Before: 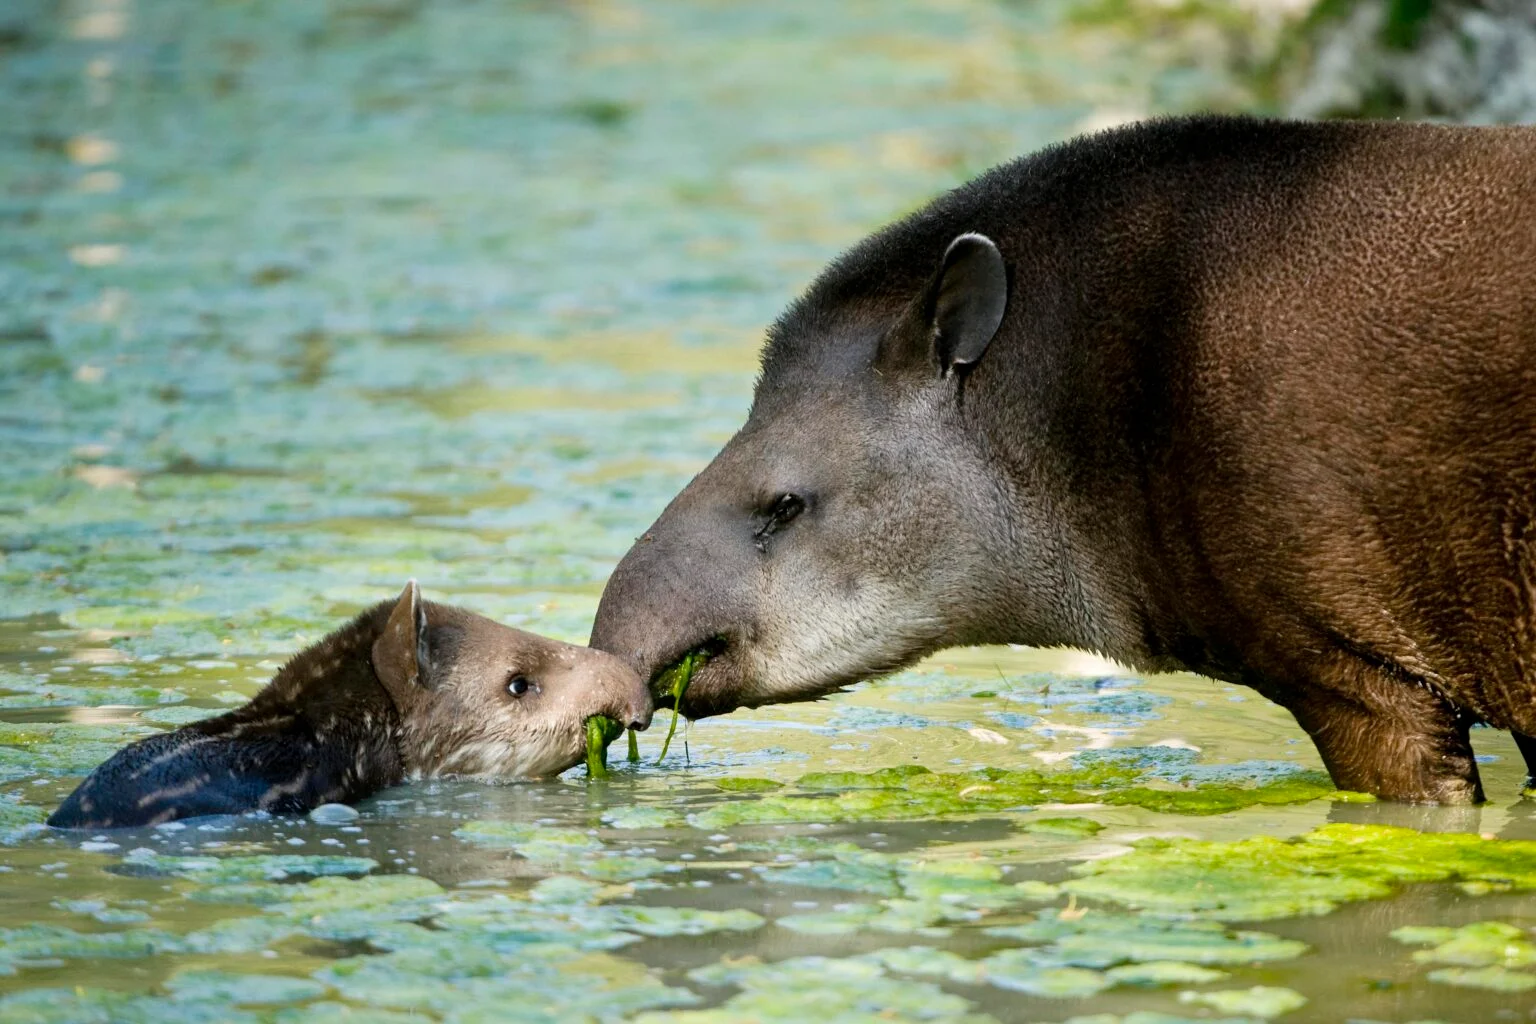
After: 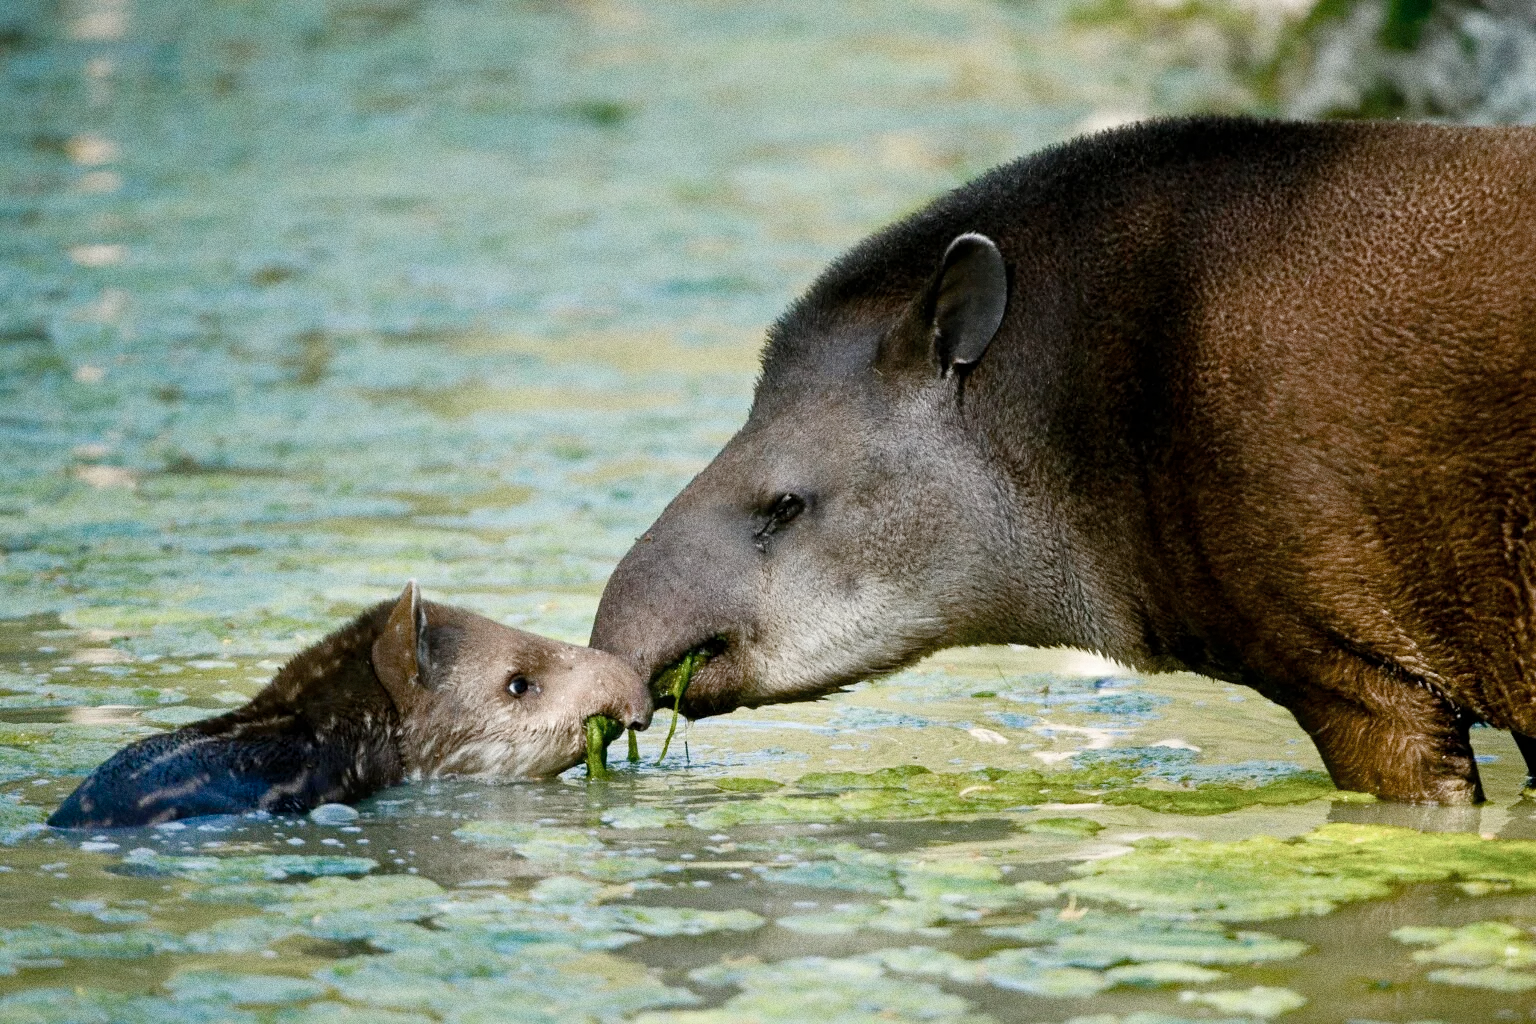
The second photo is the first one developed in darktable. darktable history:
grain: coarseness 0.09 ISO, strength 40%
color zones: curves: ch0 [(0, 0.5) (0.143, 0.5) (0.286, 0.5) (0.429, 0.504) (0.571, 0.5) (0.714, 0.509) (0.857, 0.5) (1, 0.5)]; ch1 [(0, 0.425) (0.143, 0.425) (0.286, 0.375) (0.429, 0.405) (0.571, 0.5) (0.714, 0.47) (0.857, 0.425) (1, 0.435)]; ch2 [(0, 0.5) (0.143, 0.5) (0.286, 0.5) (0.429, 0.517) (0.571, 0.5) (0.714, 0.51) (0.857, 0.5) (1, 0.5)]
color balance rgb: perceptual saturation grading › global saturation 20%, perceptual saturation grading › highlights -25%, perceptual saturation grading › shadows 50%, global vibrance -25%
